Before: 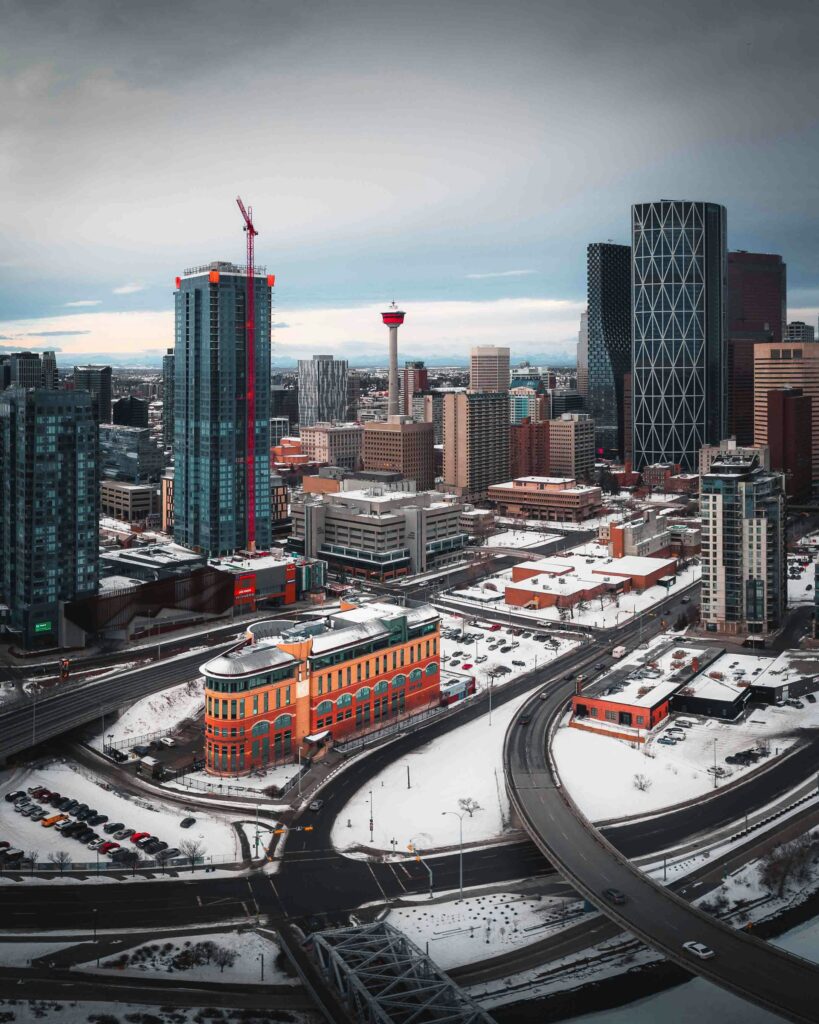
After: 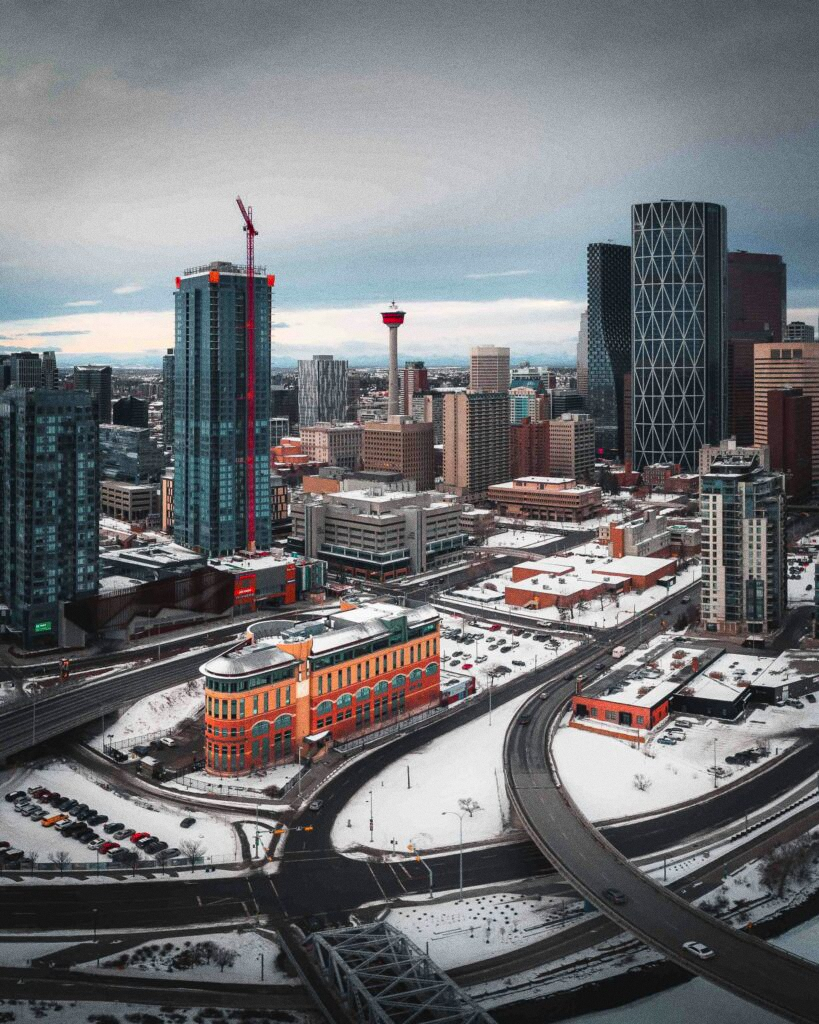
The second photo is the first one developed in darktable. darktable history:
grain: coarseness 7.08 ISO, strength 21.67%, mid-tones bias 59.58%
shadows and highlights: shadows 30.63, highlights -63.22, shadows color adjustment 98%, highlights color adjustment 58.61%, soften with gaussian
